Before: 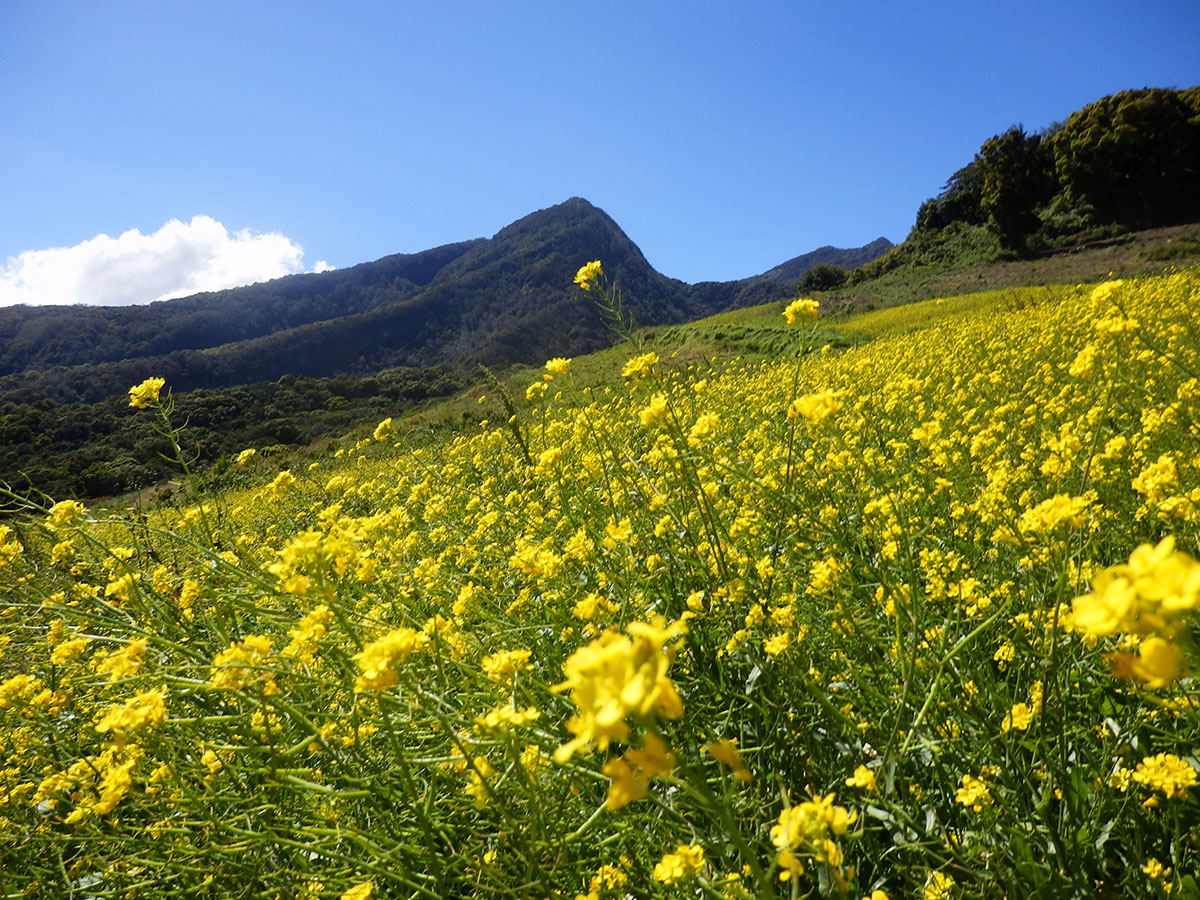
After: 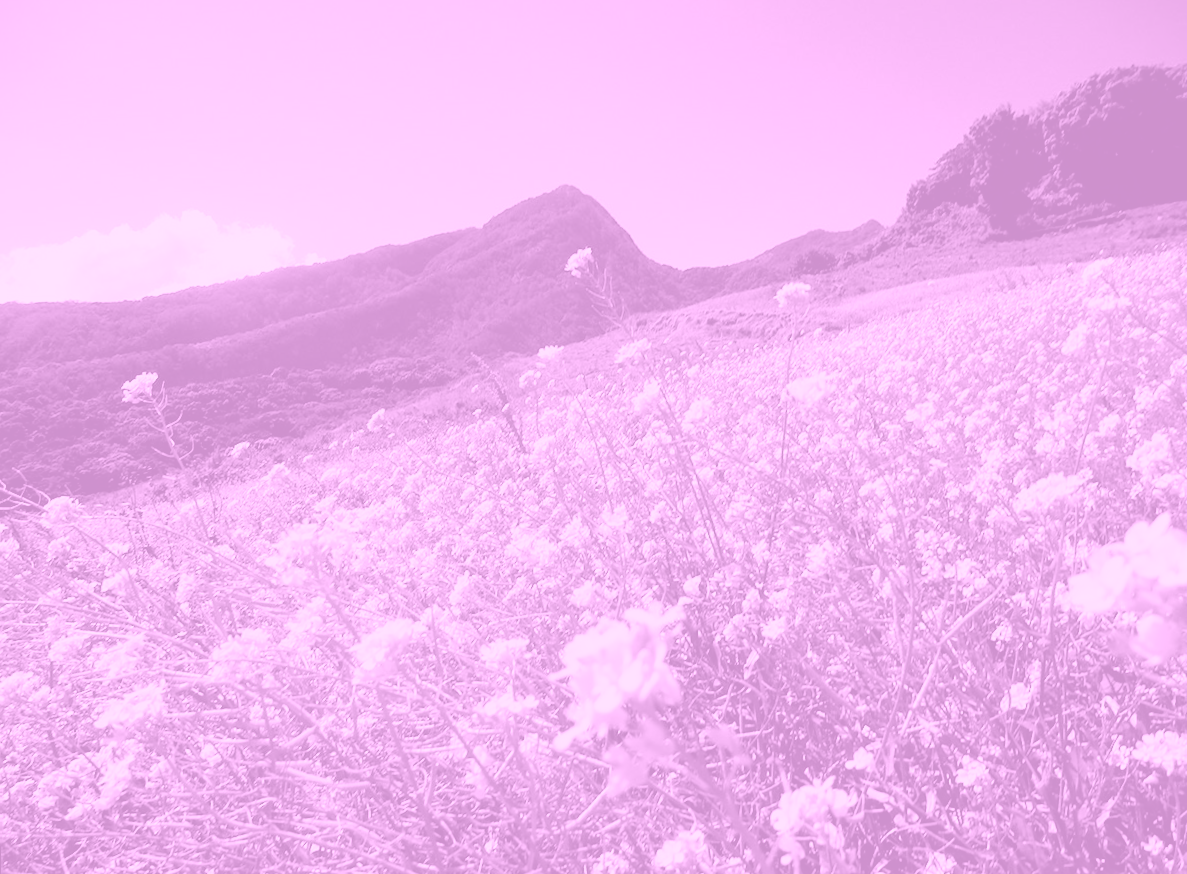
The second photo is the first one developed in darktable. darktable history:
filmic rgb: black relative exposure -12 EV, white relative exposure 2.8 EV, threshold 3 EV, target black luminance 0%, hardness 8.06, latitude 70.41%, contrast 1.14, highlights saturation mix 10%, shadows ↔ highlights balance -0.388%, color science v4 (2020), iterations of high-quality reconstruction 10, contrast in shadows soft, contrast in highlights soft, enable highlight reconstruction true
colorize: hue 331.2°, saturation 69%, source mix 30.28%, lightness 69.02%, version 1
rotate and perspective: rotation -1°, crop left 0.011, crop right 0.989, crop top 0.025, crop bottom 0.975
